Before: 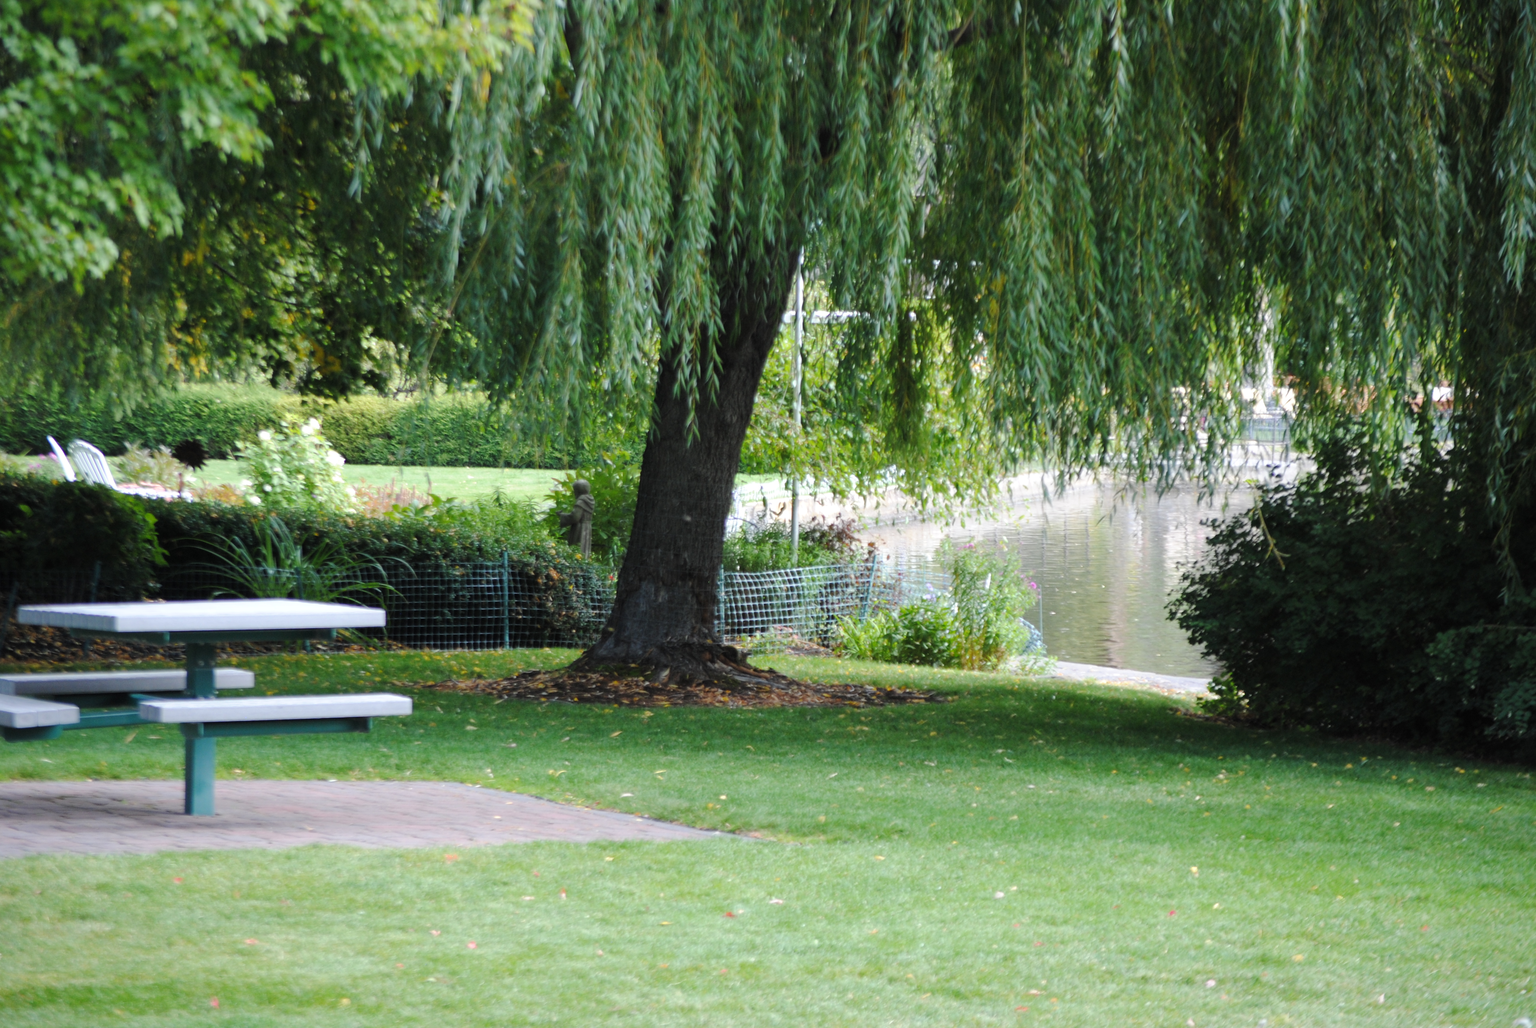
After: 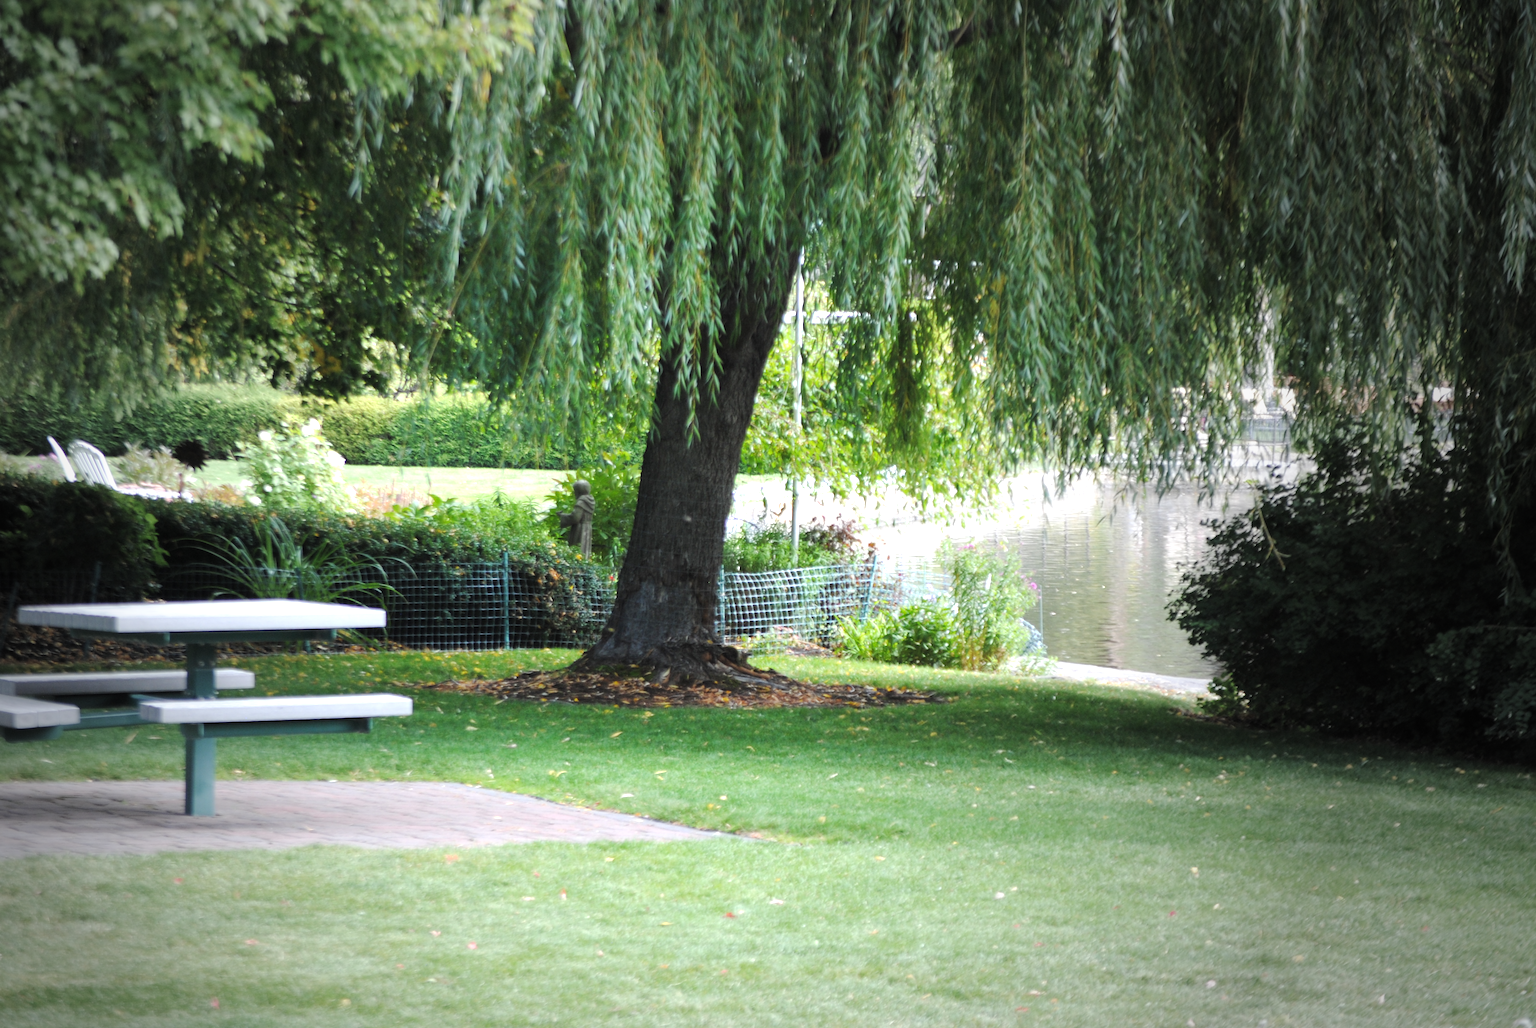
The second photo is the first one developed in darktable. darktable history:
exposure: exposure 0.661 EV, compensate highlight preservation false
vignetting: fall-off start 33.76%, fall-off radius 64.94%, brightness -0.575, center (-0.12, -0.002), width/height ratio 0.959
